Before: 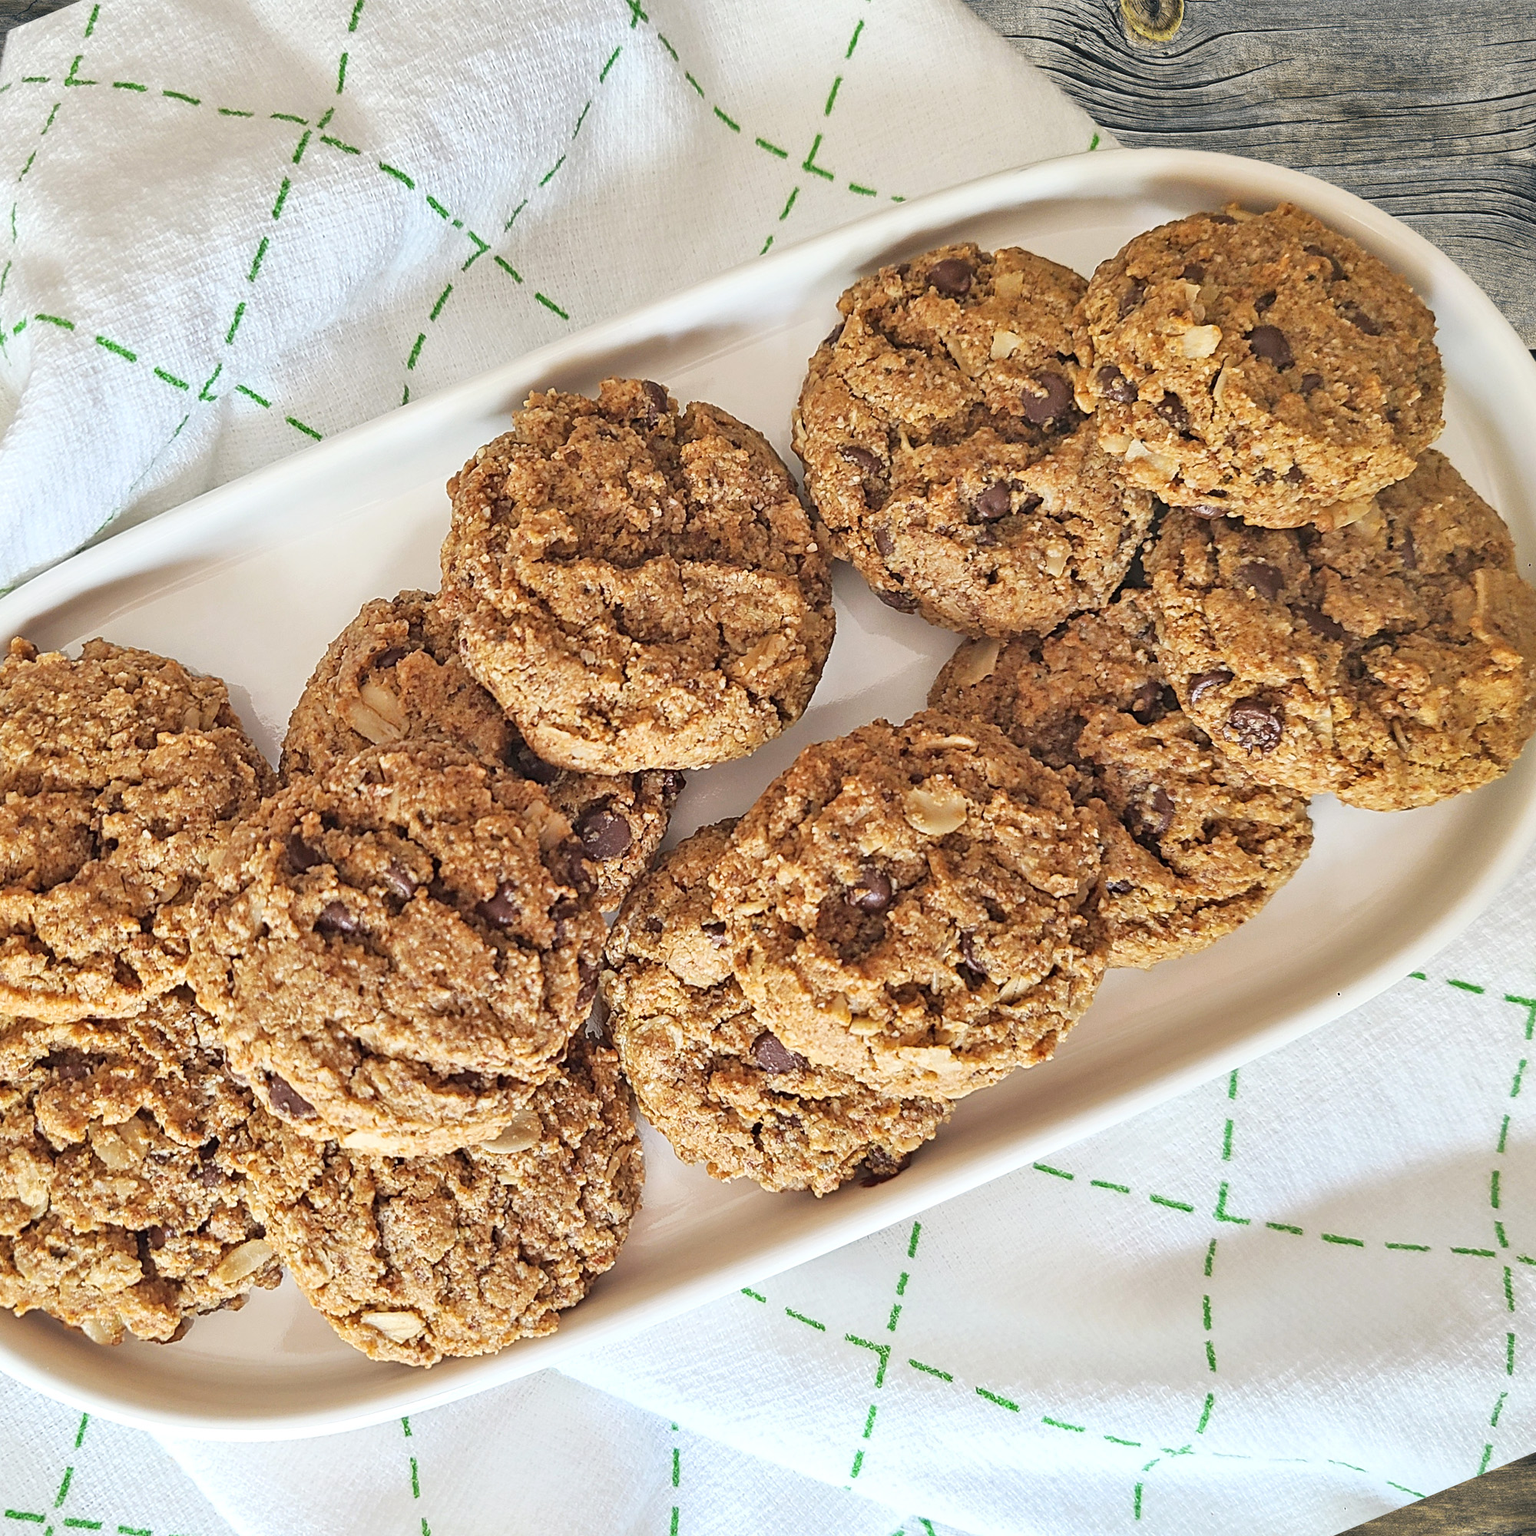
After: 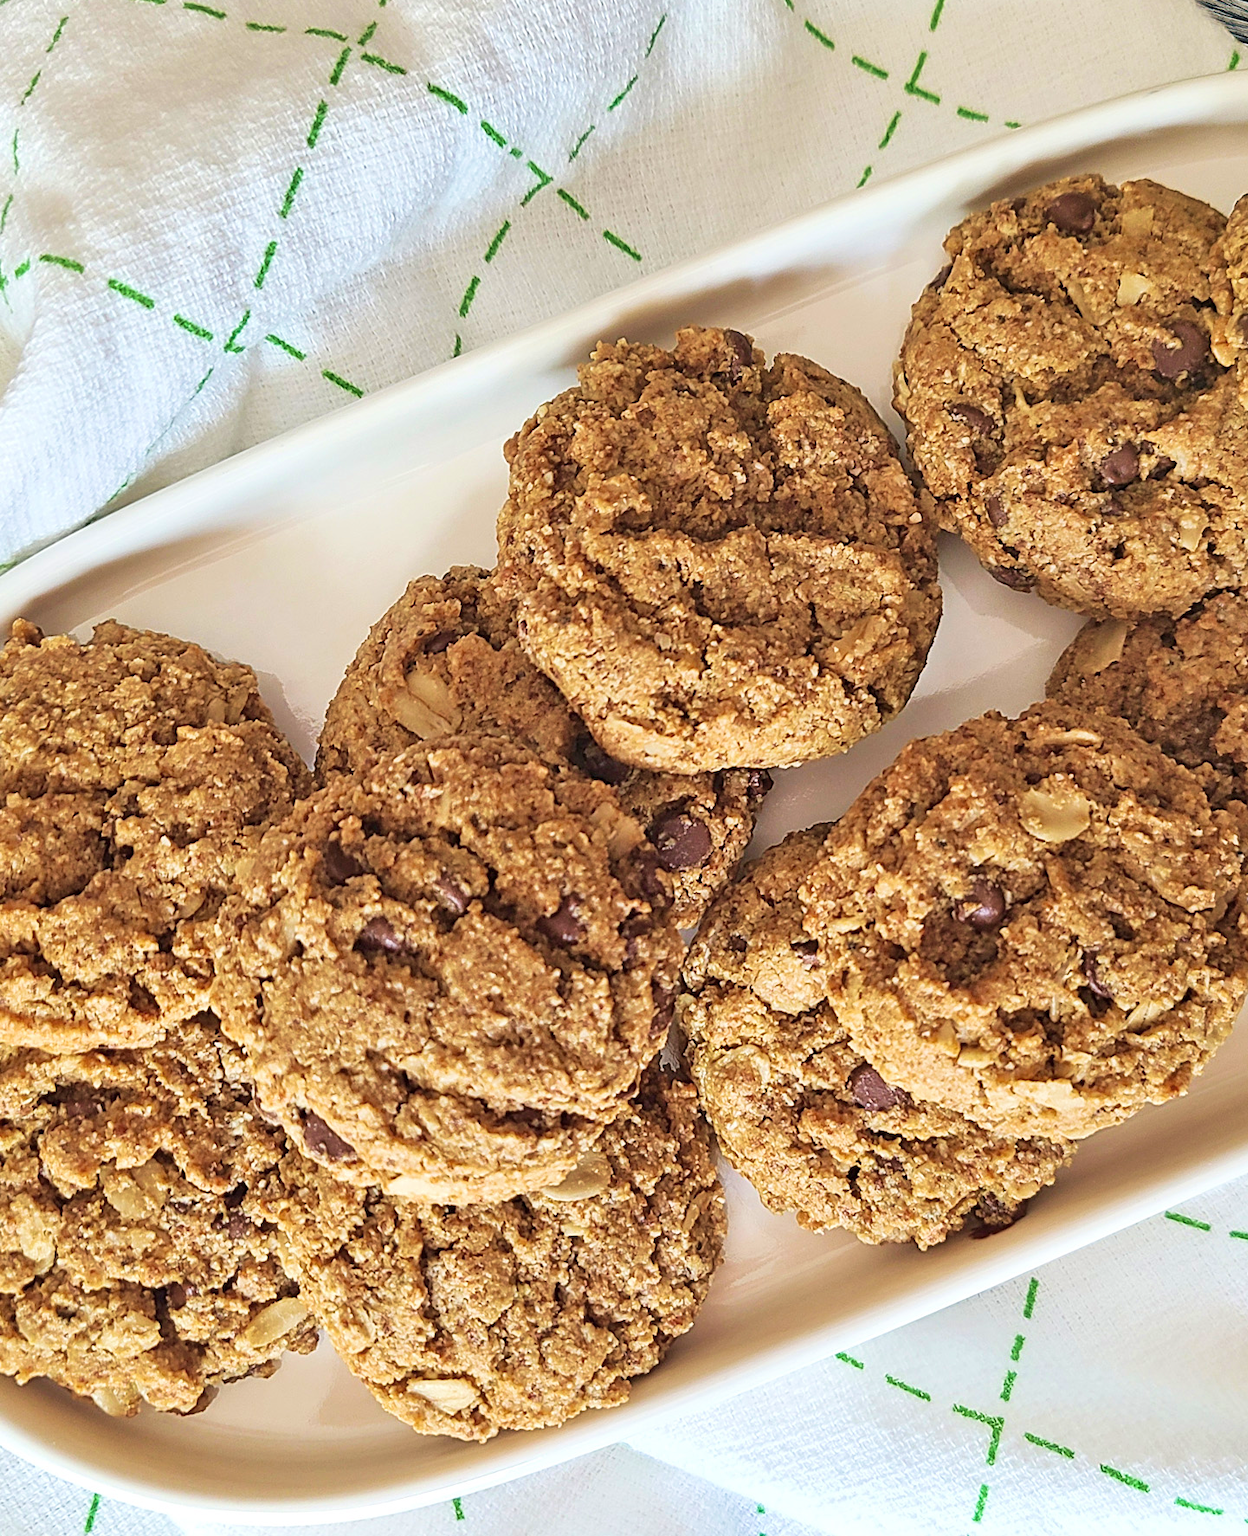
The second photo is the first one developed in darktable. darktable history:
crop: top 5.754%, right 27.888%, bottom 5.521%
velvia: strength 44.68%
